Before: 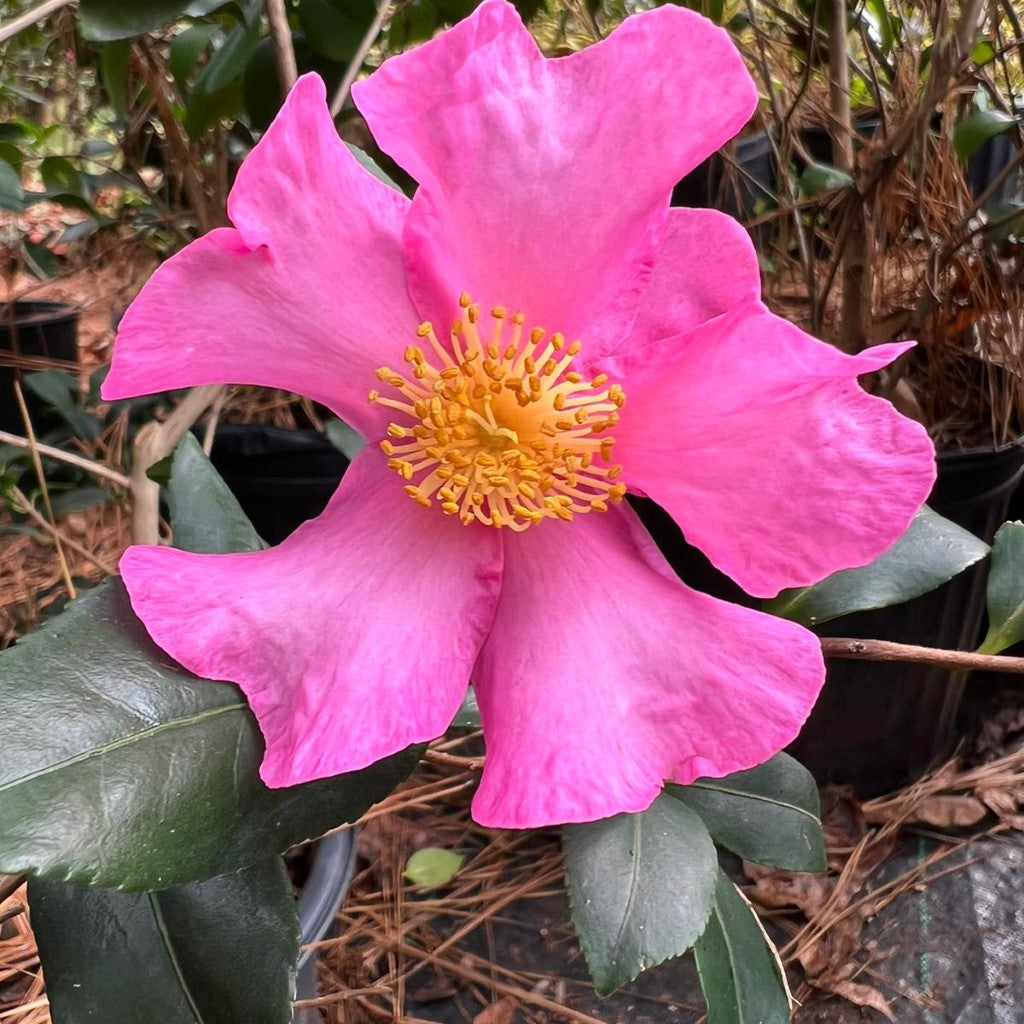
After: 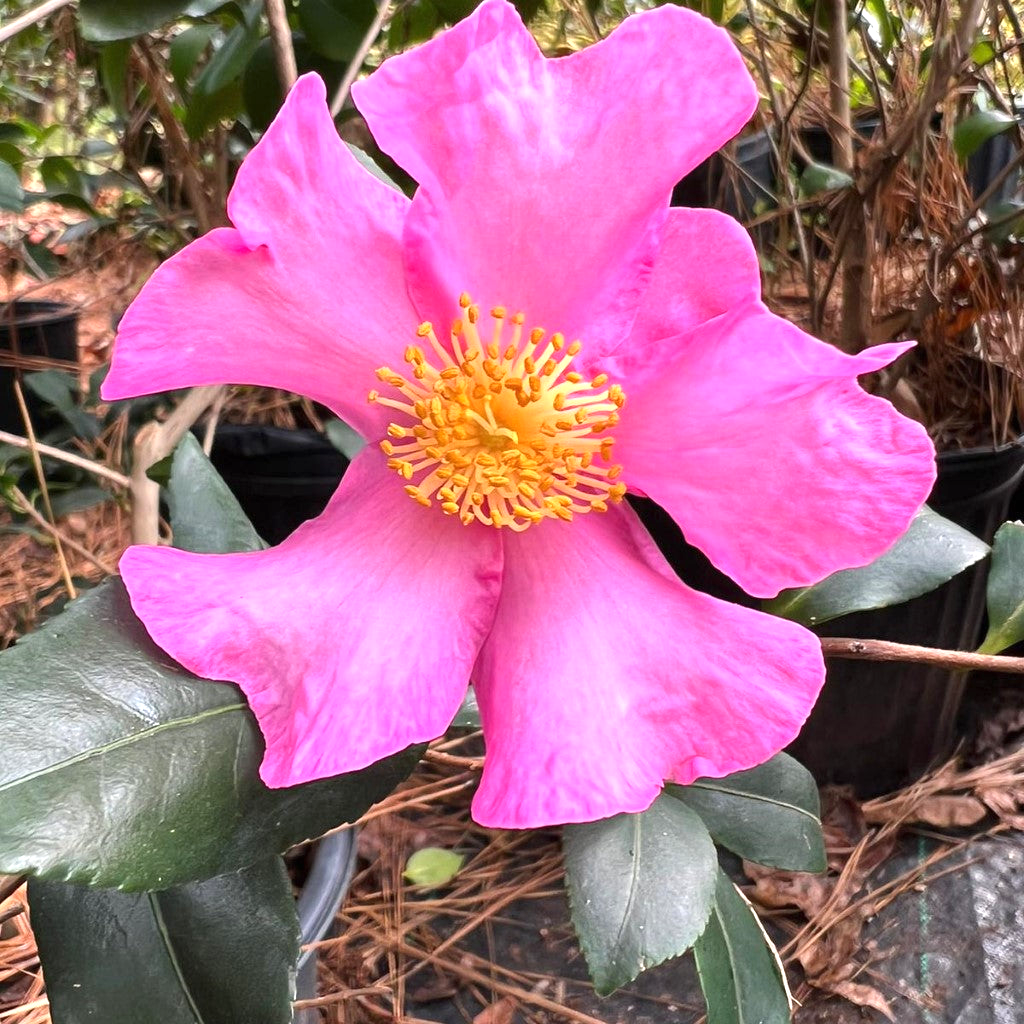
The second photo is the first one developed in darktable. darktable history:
exposure: black level correction 0, exposure 0.596 EV, compensate highlight preservation false
